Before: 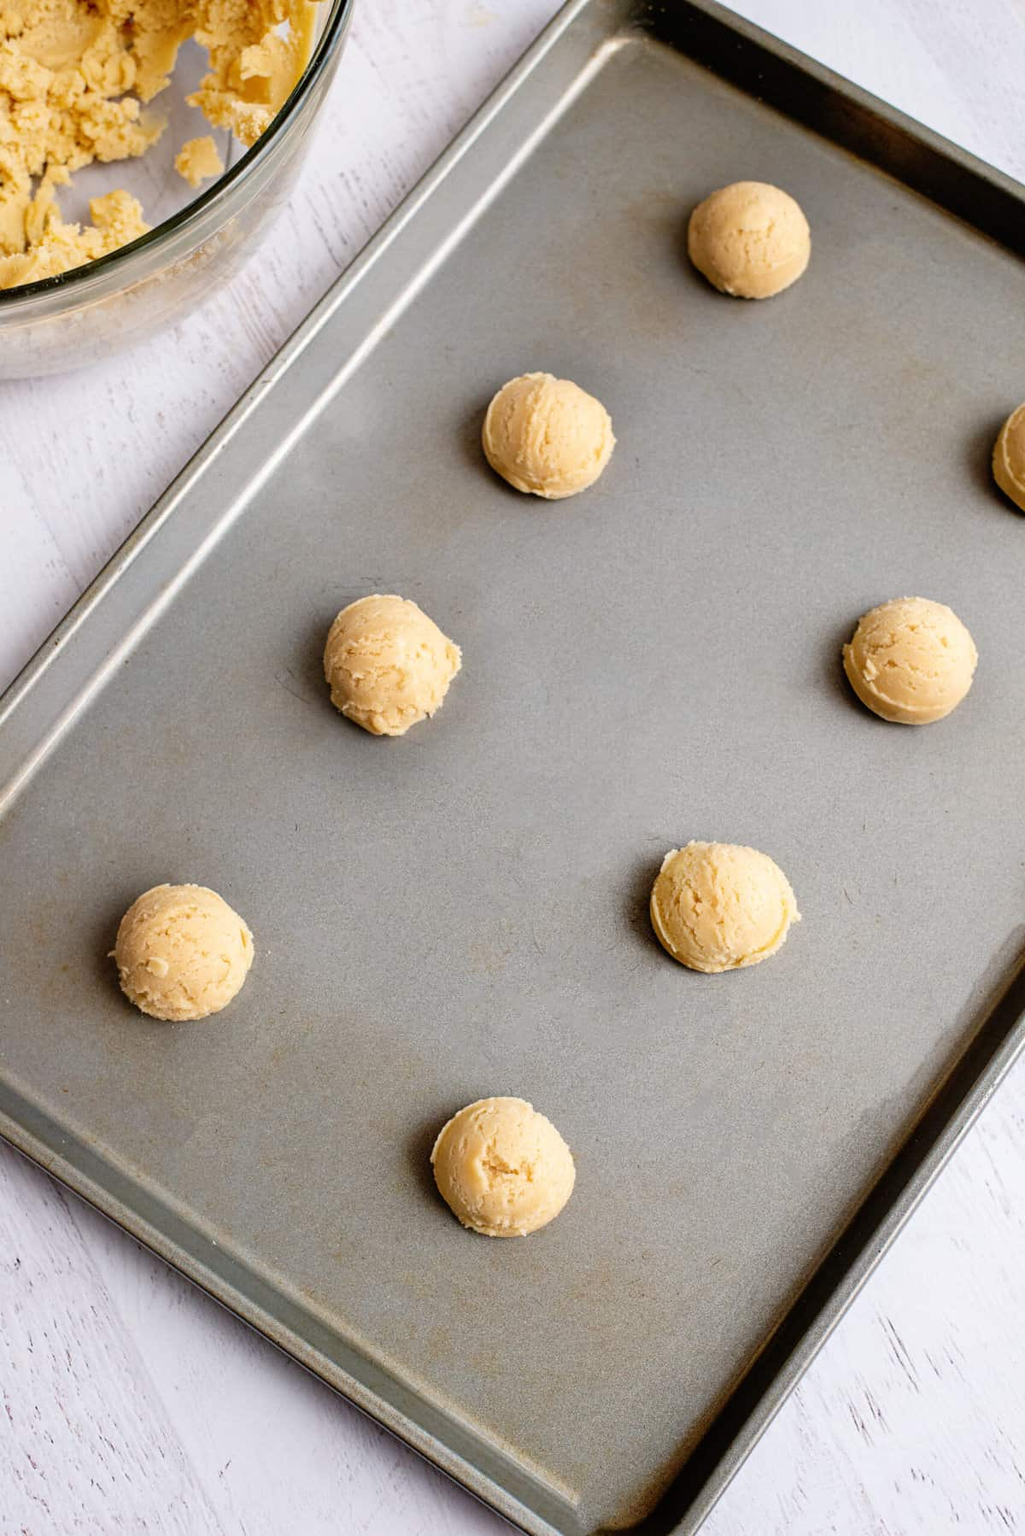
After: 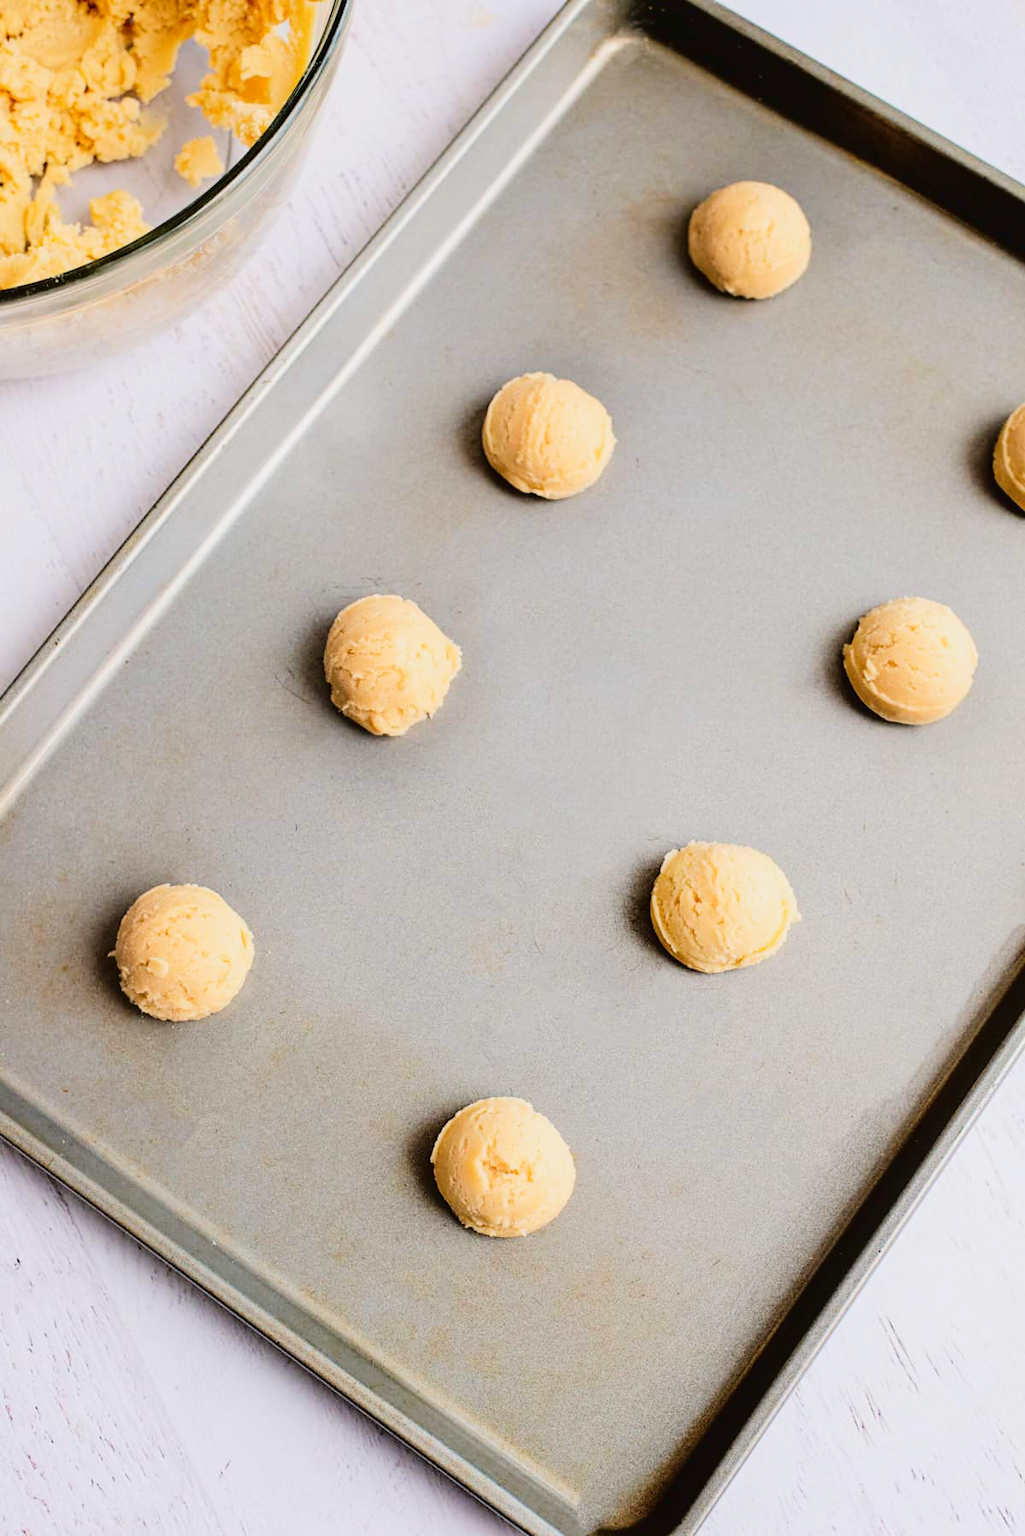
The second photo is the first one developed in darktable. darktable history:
tone curve: curves: ch0 [(0, 0.022) (0.114, 0.083) (0.281, 0.315) (0.447, 0.557) (0.588, 0.711) (0.786, 0.839) (0.999, 0.949)]; ch1 [(0, 0) (0.389, 0.352) (0.458, 0.433) (0.486, 0.474) (0.509, 0.505) (0.535, 0.53) (0.555, 0.557) (0.586, 0.622) (0.677, 0.724) (1, 1)]; ch2 [(0, 0) (0.369, 0.388) (0.449, 0.431) (0.501, 0.5) (0.528, 0.52) (0.561, 0.59) (0.697, 0.721) (1, 1)], color space Lab, linked channels, preserve colors none
